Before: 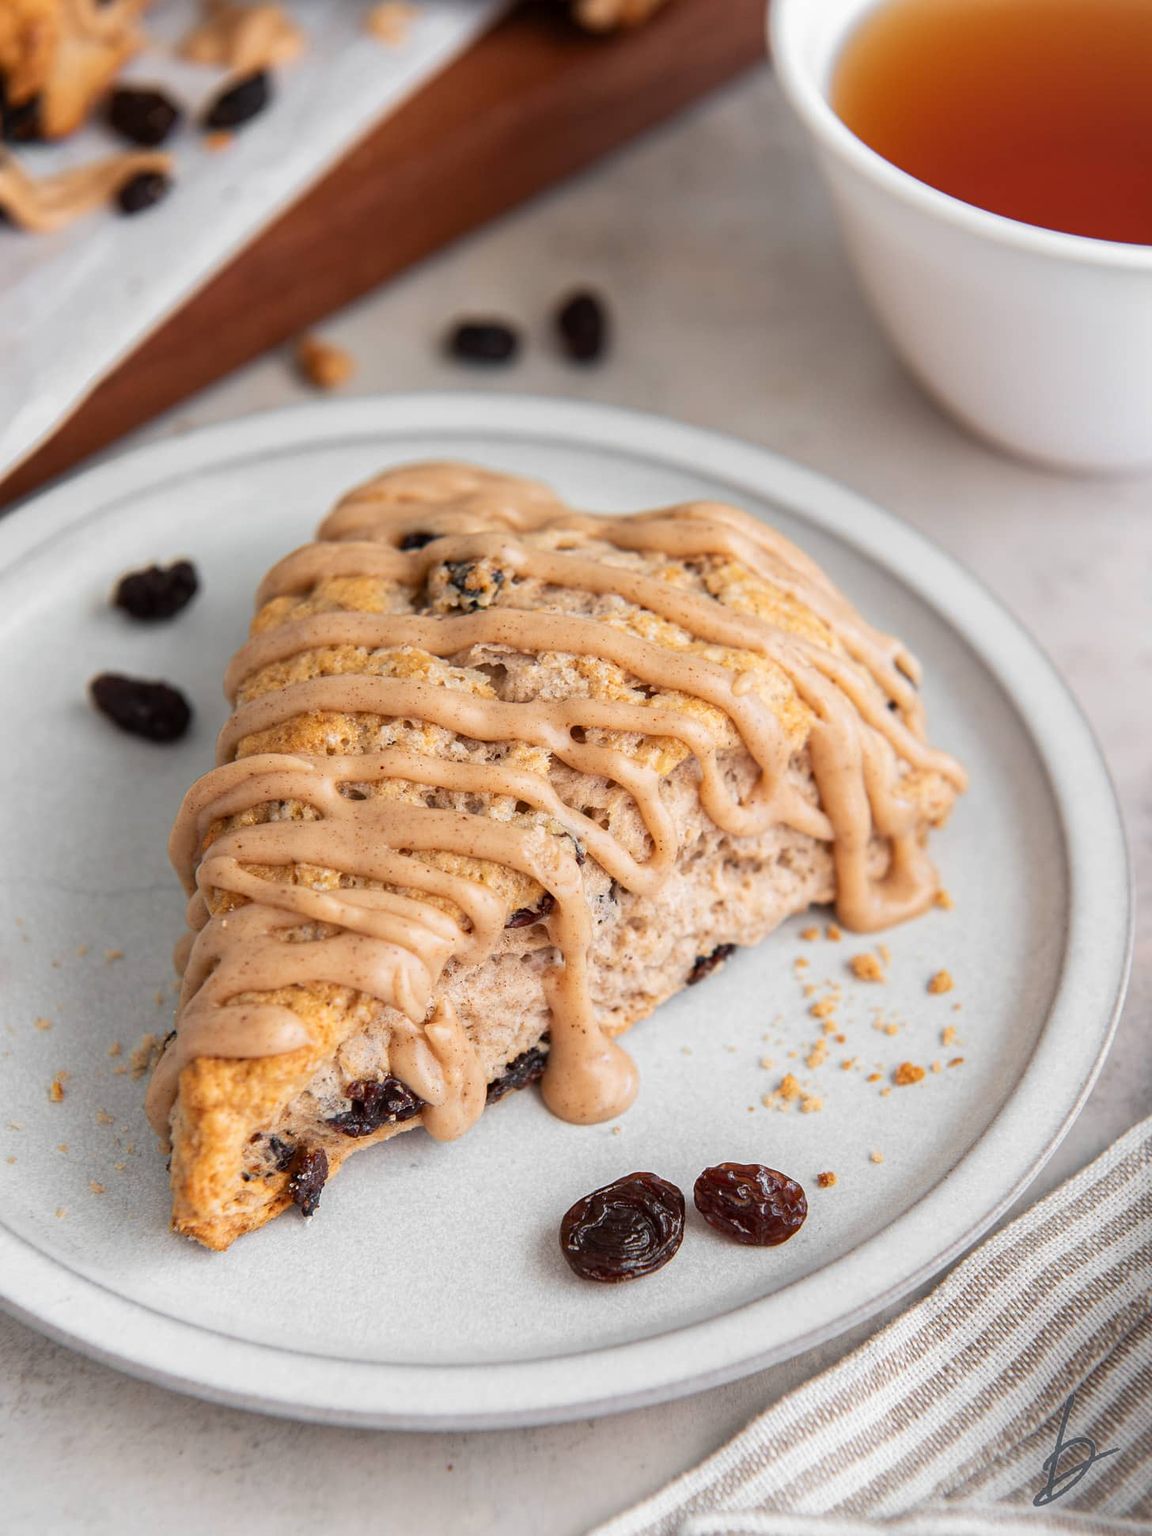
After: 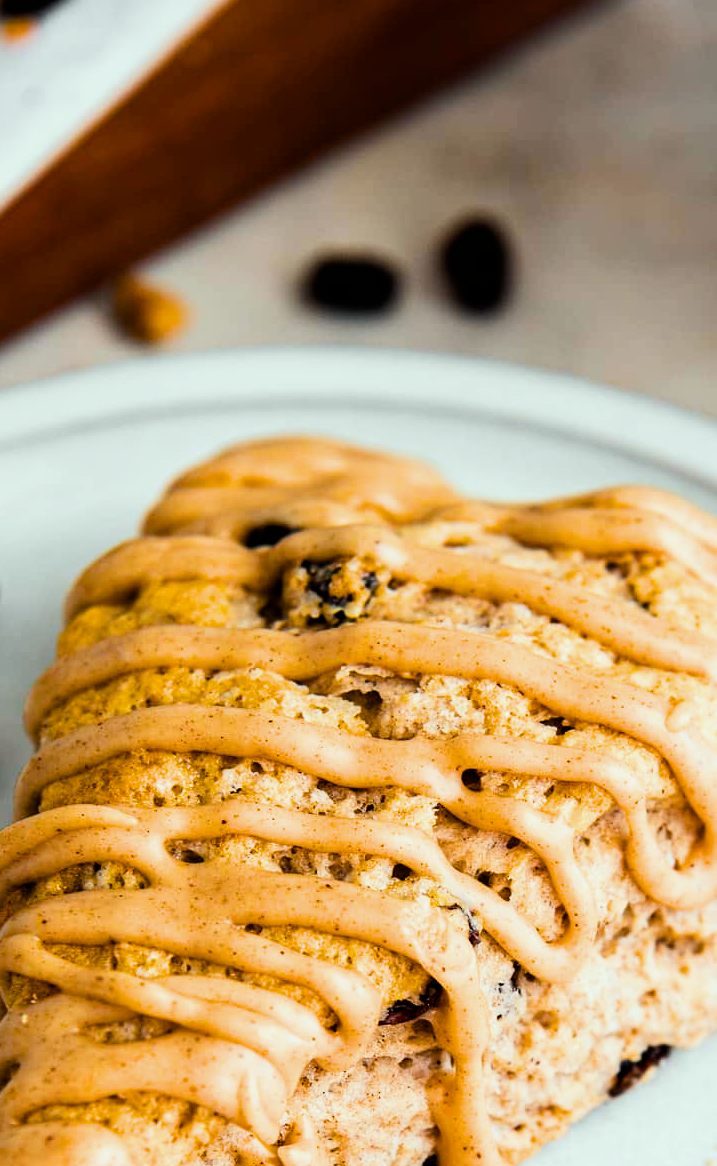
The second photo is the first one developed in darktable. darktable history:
color correction: highlights a* -6.69, highlights b* 0.49
crop: left 17.835%, top 7.675%, right 32.881%, bottom 32.213%
tone equalizer: on, module defaults
color balance rgb: linear chroma grading › global chroma 9%, perceptual saturation grading › global saturation 36%, perceptual saturation grading › shadows 35%, perceptual brilliance grading › global brilliance 15%, perceptual brilliance grading › shadows -35%, global vibrance 15%
filmic rgb: black relative exposure -5 EV, white relative exposure 3.5 EV, hardness 3.19, contrast 1.3, highlights saturation mix -50%
